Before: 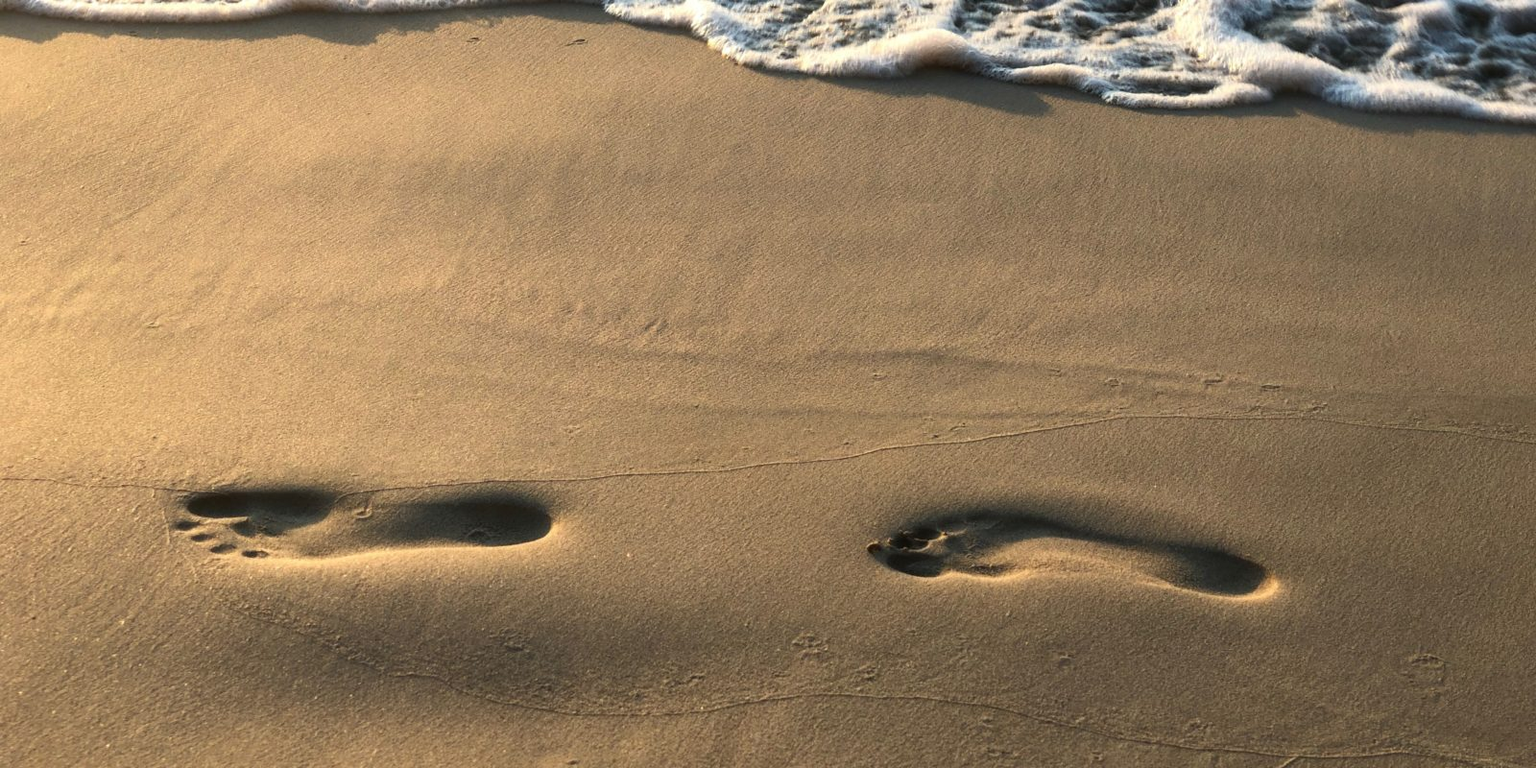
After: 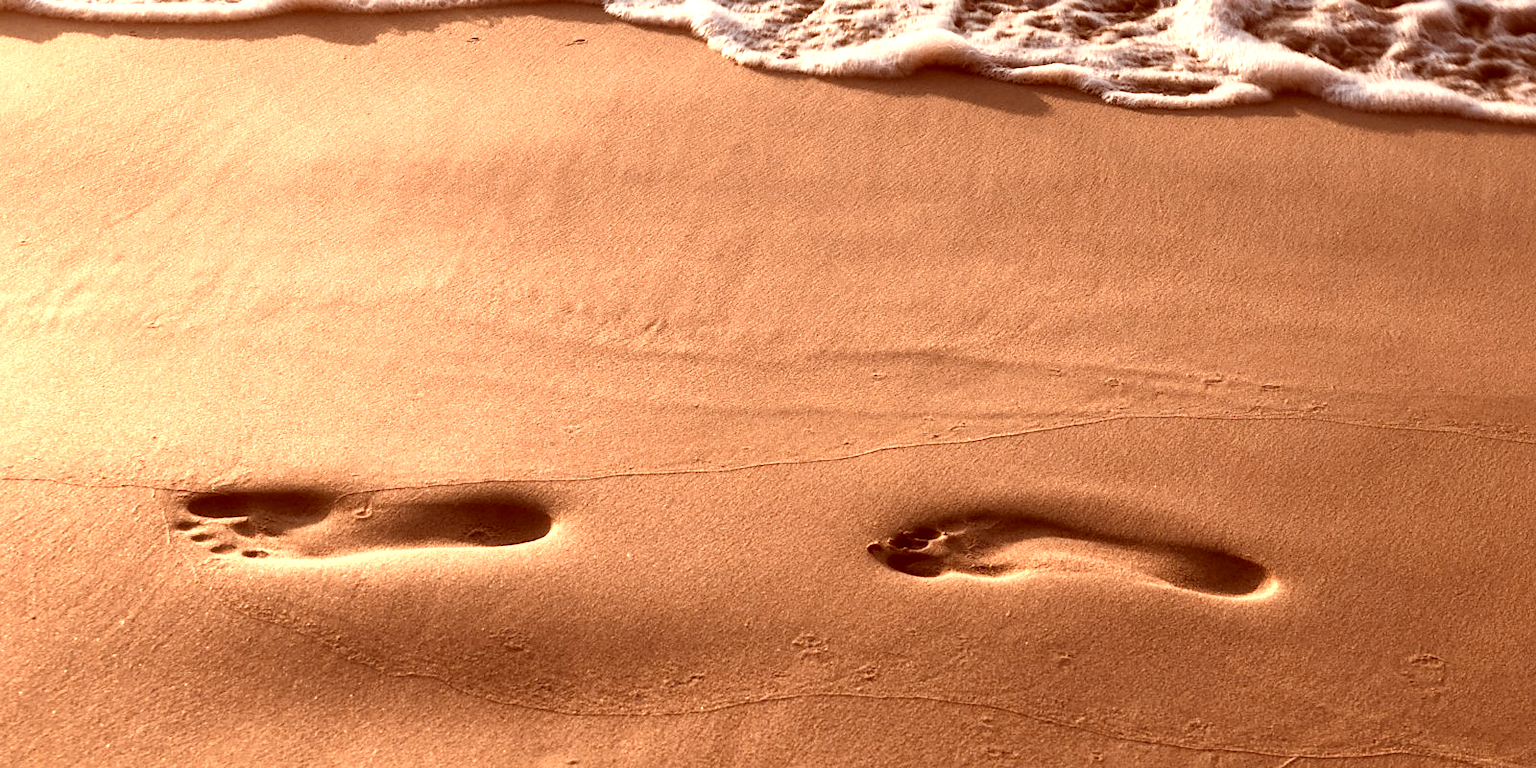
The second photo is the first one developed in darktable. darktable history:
sharpen: amount 0.2
color correction: highlights a* 9.03, highlights b* 8.71, shadows a* 40, shadows b* 40, saturation 0.8
color zones: curves: ch0 [(0.018, 0.548) (0.197, 0.654) (0.425, 0.447) (0.605, 0.658) (0.732, 0.579)]; ch1 [(0.105, 0.531) (0.224, 0.531) (0.386, 0.39) (0.618, 0.456) (0.732, 0.456) (0.956, 0.421)]; ch2 [(0.039, 0.583) (0.215, 0.465) (0.399, 0.544) (0.465, 0.548) (0.614, 0.447) (0.724, 0.43) (0.882, 0.623) (0.956, 0.632)]
